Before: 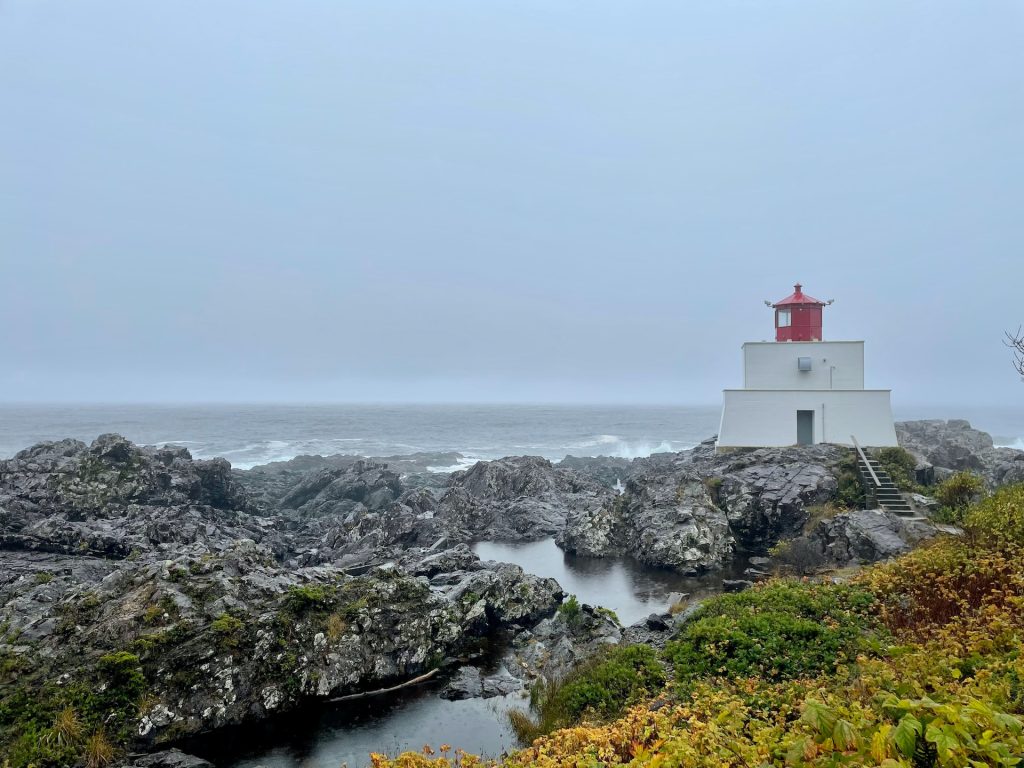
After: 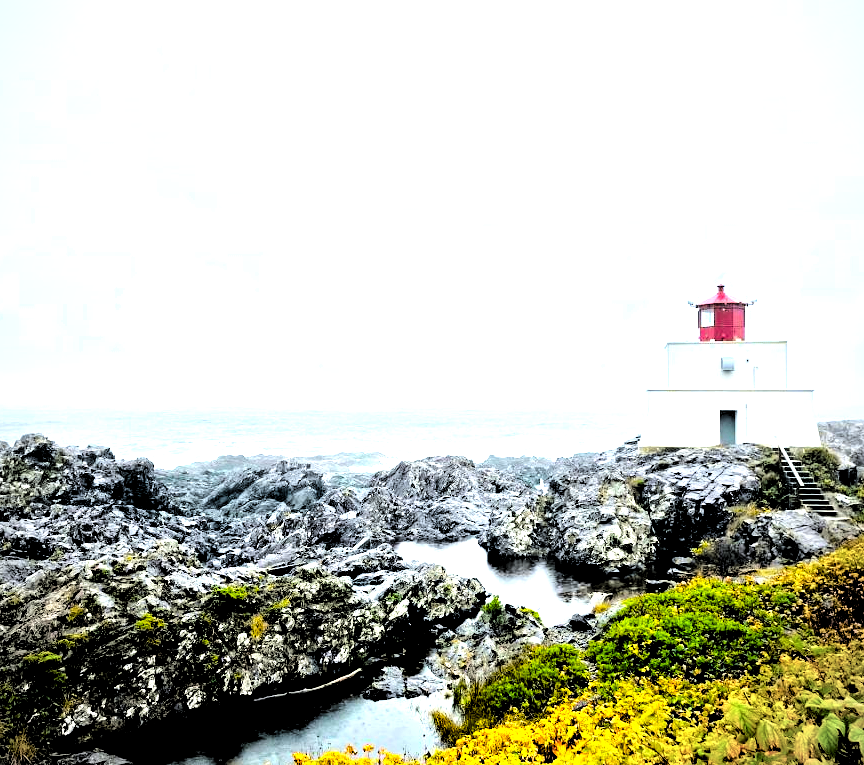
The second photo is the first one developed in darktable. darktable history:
crop: left 7.598%, right 7.873%
tone curve: curves: ch0 [(0.003, 0.023) (0.071, 0.052) (0.236, 0.197) (0.466, 0.557) (0.644, 0.748) (0.803, 0.88) (0.994, 0.968)]; ch1 [(0, 0) (0.262, 0.227) (0.417, 0.386) (0.469, 0.467) (0.502, 0.498) (0.528, 0.53) (0.573, 0.57) (0.605, 0.621) (0.644, 0.671) (0.686, 0.728) (0.994, 0.987)]; ch2 [(0, 0) (0.262, 0.188) (0.385, 0.353) (0.427, 0.424) (0.495, 0.493) (0.515, 0.534) (0.547, 0.556) (0.589, 0.613) (0.644, 0.748) (1, 1)], color space Lab, independent channels, preserve colors none
levels: levels [0.044, 0.475, 0.791]
vignetting: fall-off radius 60.92%
haze removal: strength 0.29, distance 0.25, compatibility mode true, adaptive false
color balance rgb: perceptual saturation grading › global saturation 20%, global vibrance 20%
rgb levels: levels [[0.027, 0.429, 0.996], [0, 0.5, 1], [0, 0.5, 1]]
